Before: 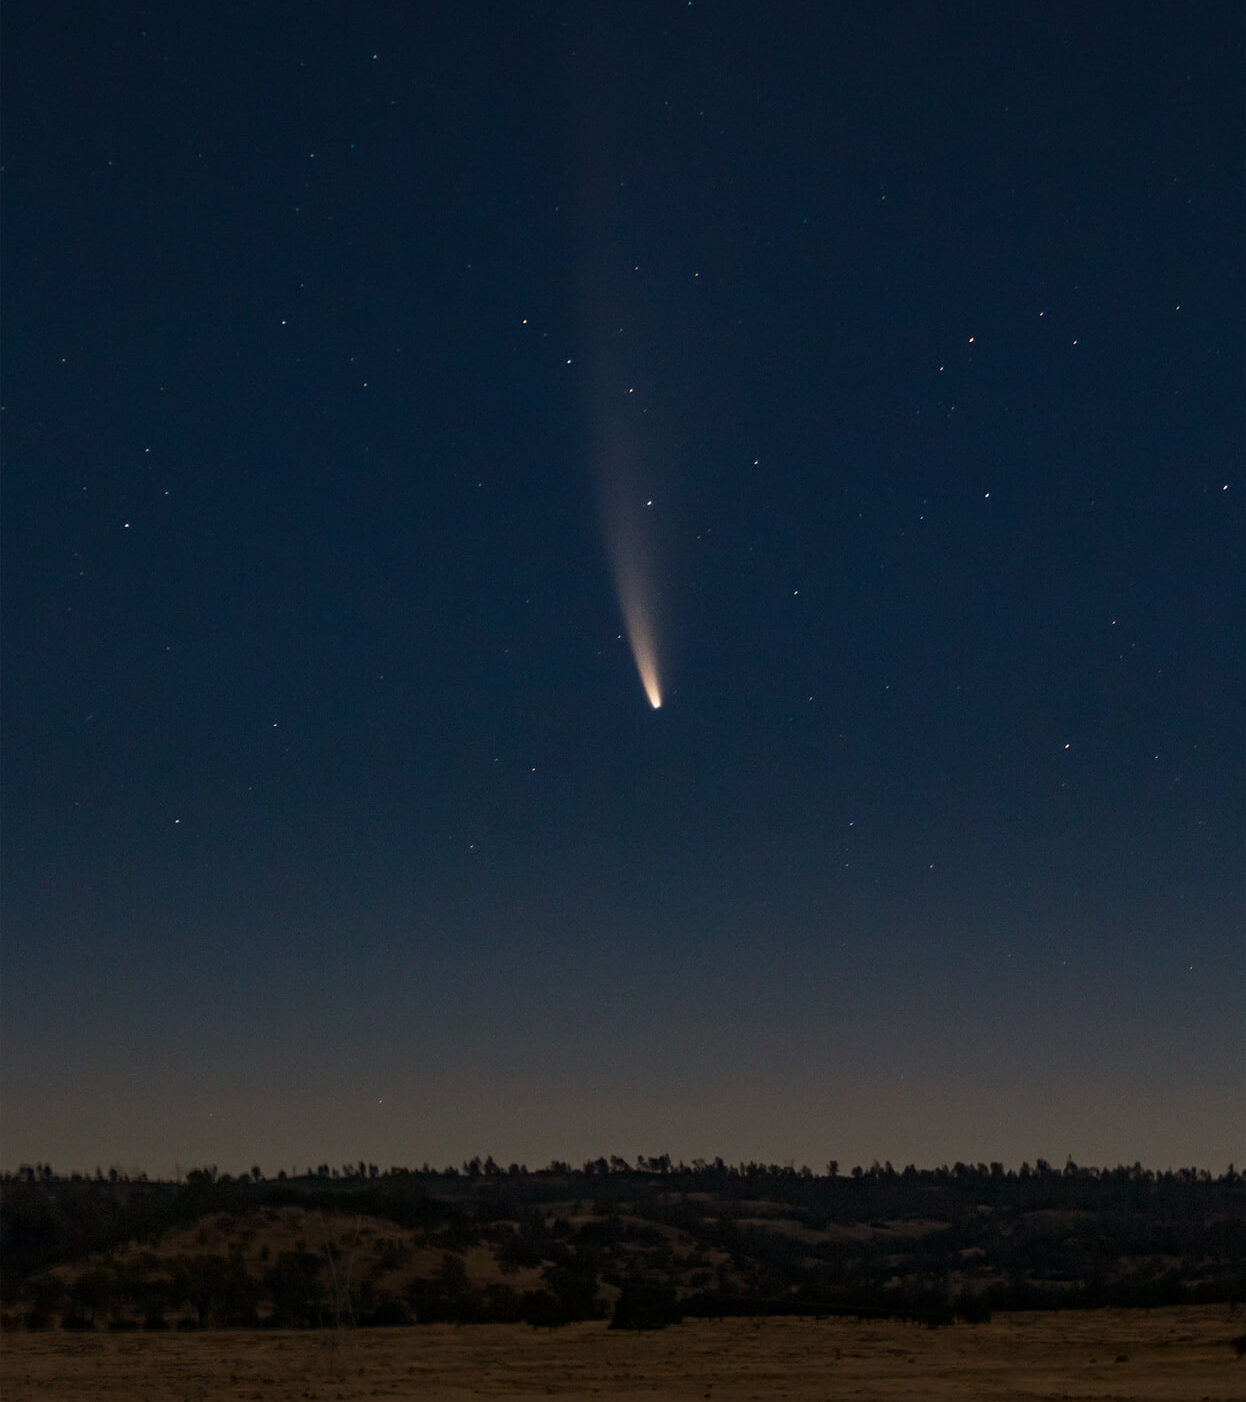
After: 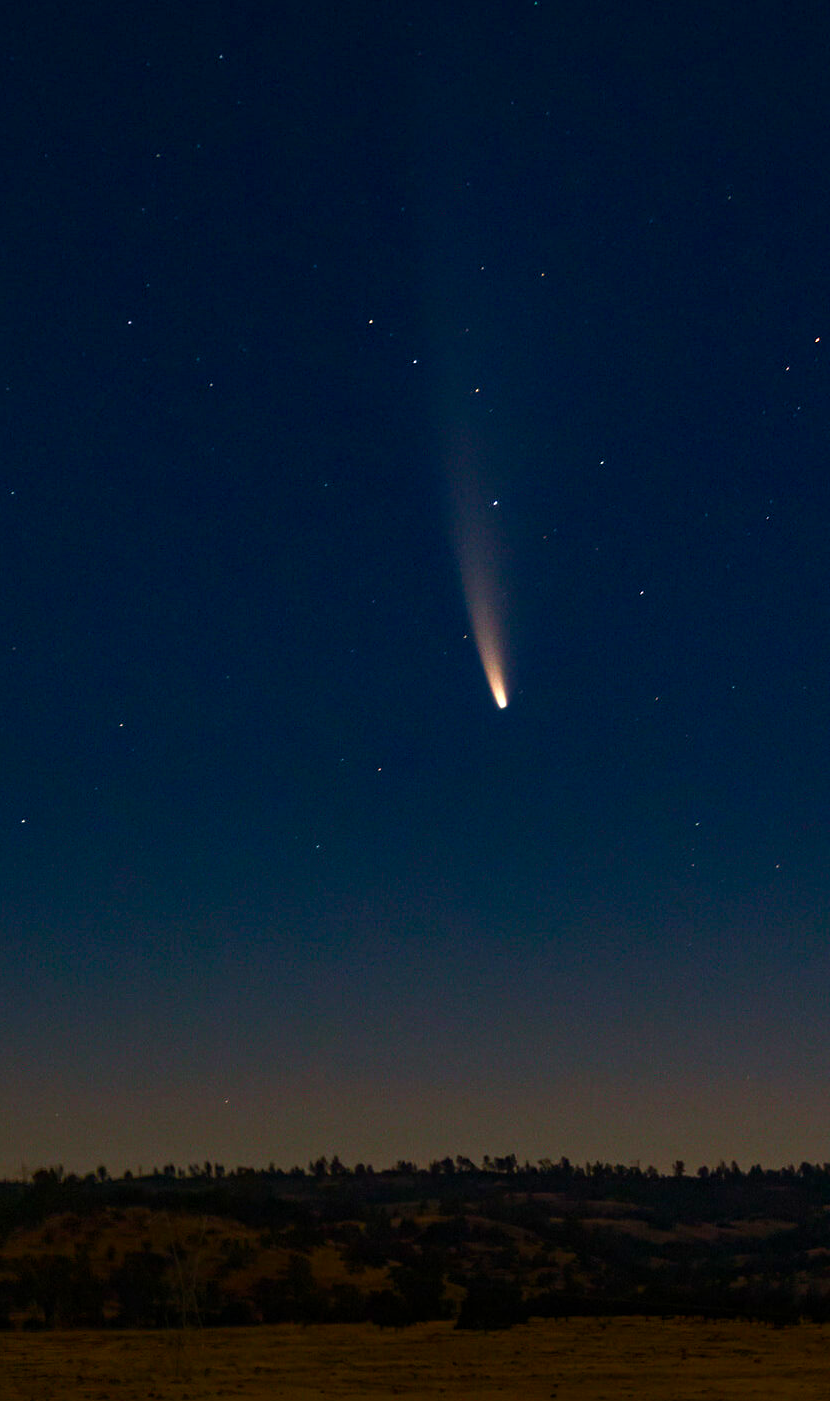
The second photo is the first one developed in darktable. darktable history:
crop and rotate: left 12.419%, right 20.919%
color balance rgb: linear chroma grading › global chroma 15.369%, perceptual saturation grading › global saturation 39.183%, perceptual saturation grading › highlights -25.478%, perceptual saturation grading › mid-tones 34.662%, perceptual saturation grading › shadows 35.278%, perceptual brilliance grading › global brilliance 20.595%, perceptual brilliance grading › shadows -40.619%
